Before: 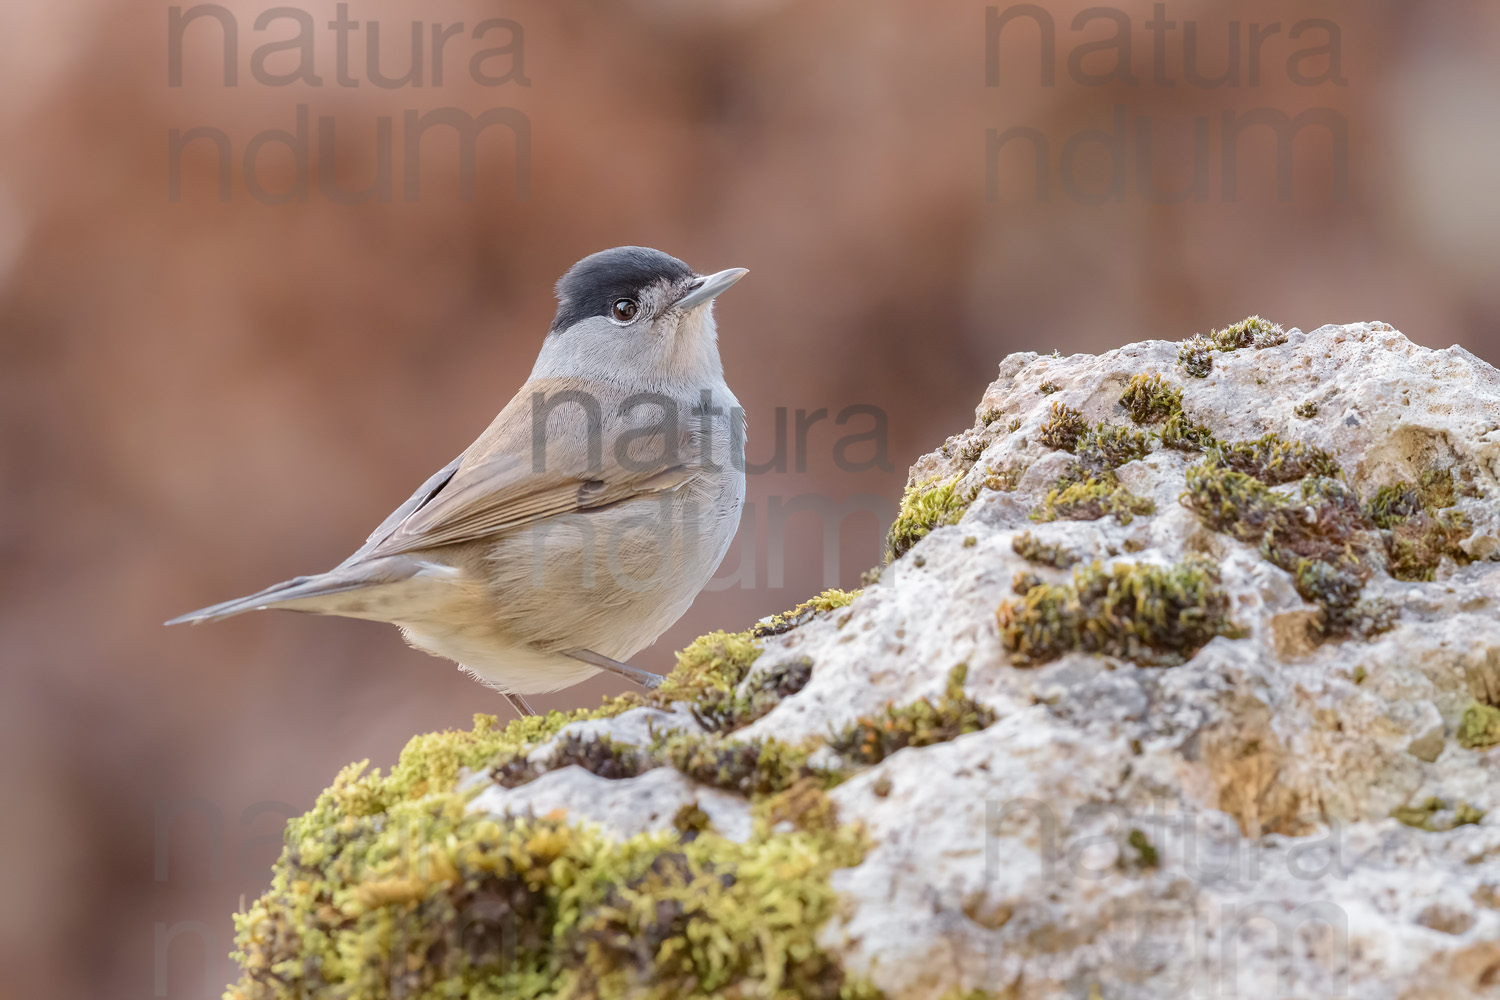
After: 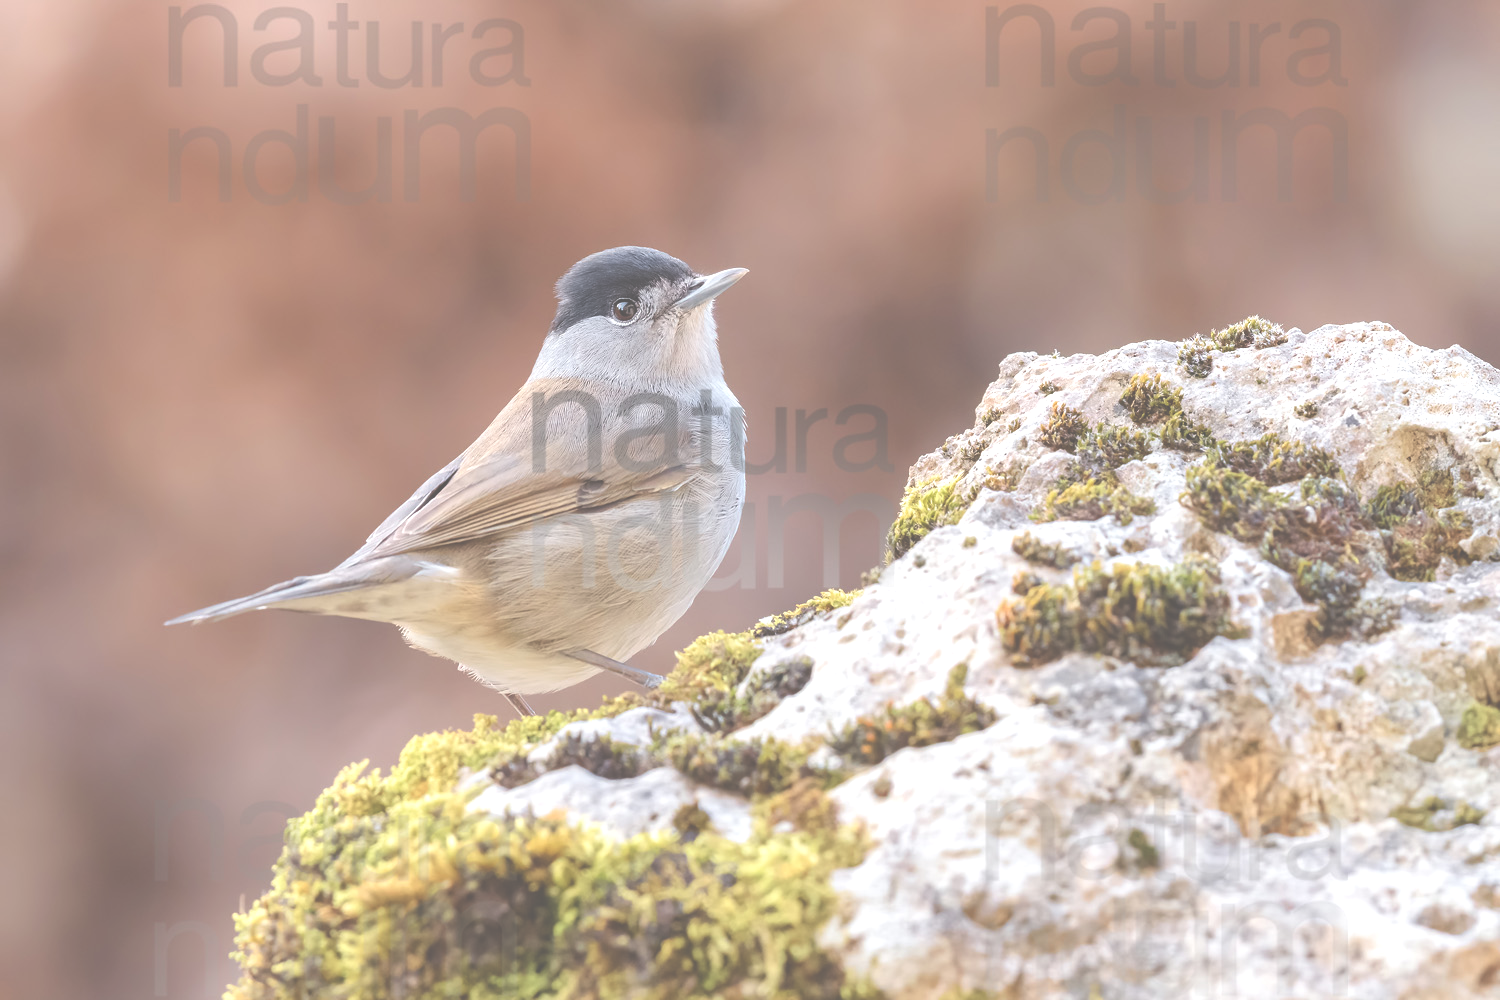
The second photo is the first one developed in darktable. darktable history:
exposure: black level correction -0.072, exposure 0.503 EV, compensate exposure bias true, compensate highlight preservation false
